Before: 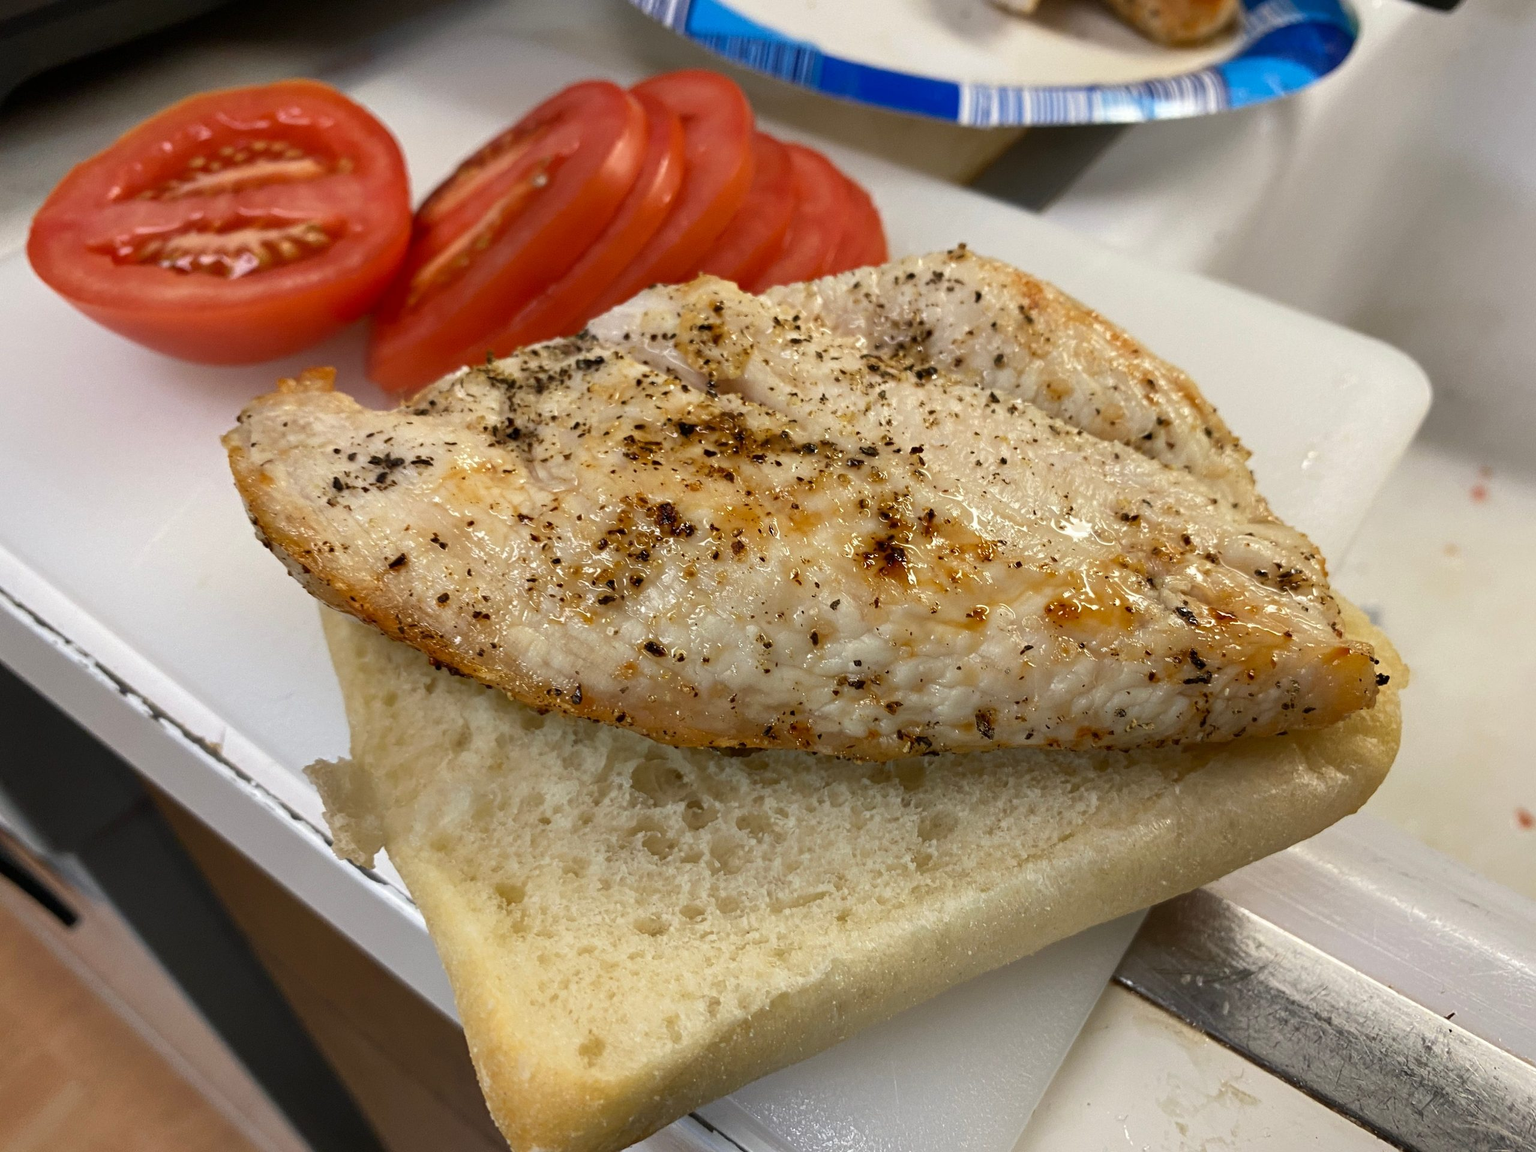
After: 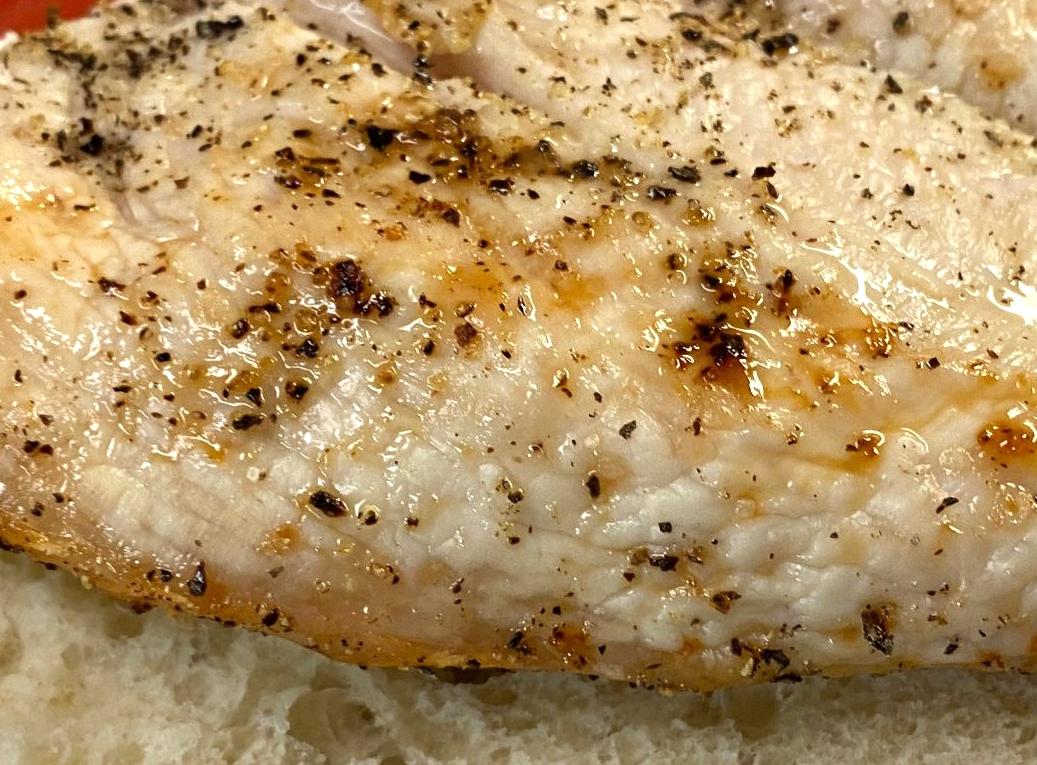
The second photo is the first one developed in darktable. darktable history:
tone equalizer: -8 EV -0.447 EV, -7 EV -0.423 EV, -6 EV -0.366 EV, -5 EV -0.218 EV, -3 EV 0.197 EV, -2 EV 0.336 EV, -1 EV 0.366 EV, +0 EV 0.392 EV
crop: left 29.845%, top 30.146%, right 29.63%, bottom 29.96%
